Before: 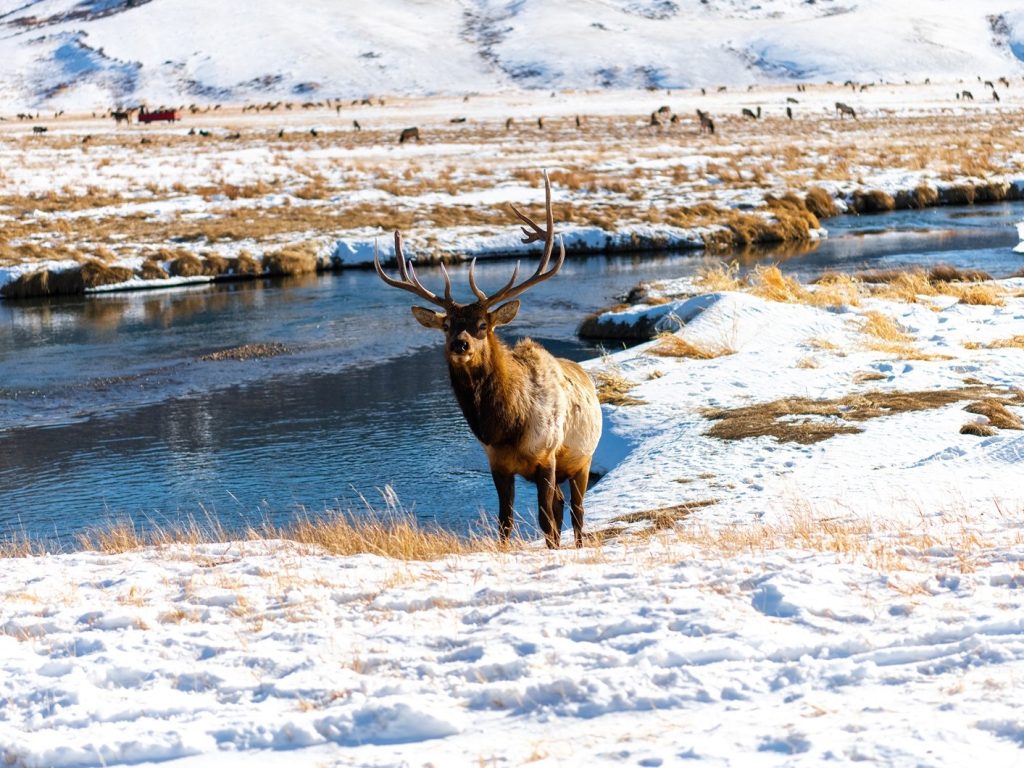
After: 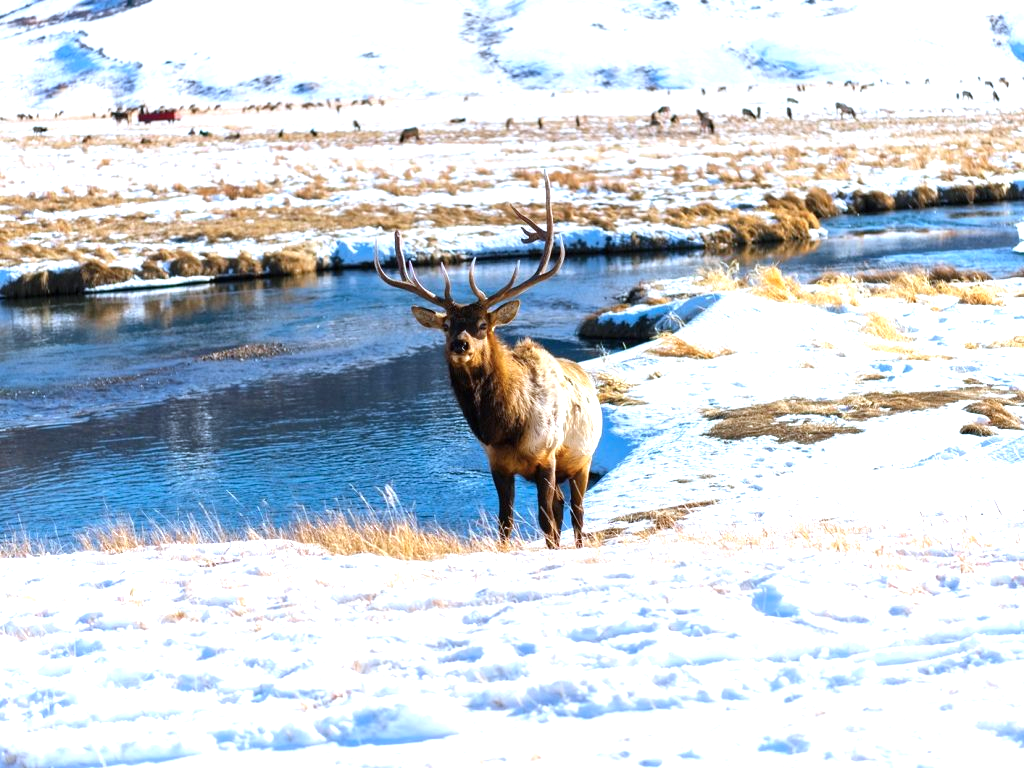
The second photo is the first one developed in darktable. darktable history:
color calibration: x 0.372, y 0.386, temperature 4283.97 K
exposure: black level correction 0, exposure 0.7 EV, compensate exposure bias true, compensate highlight preservation false
